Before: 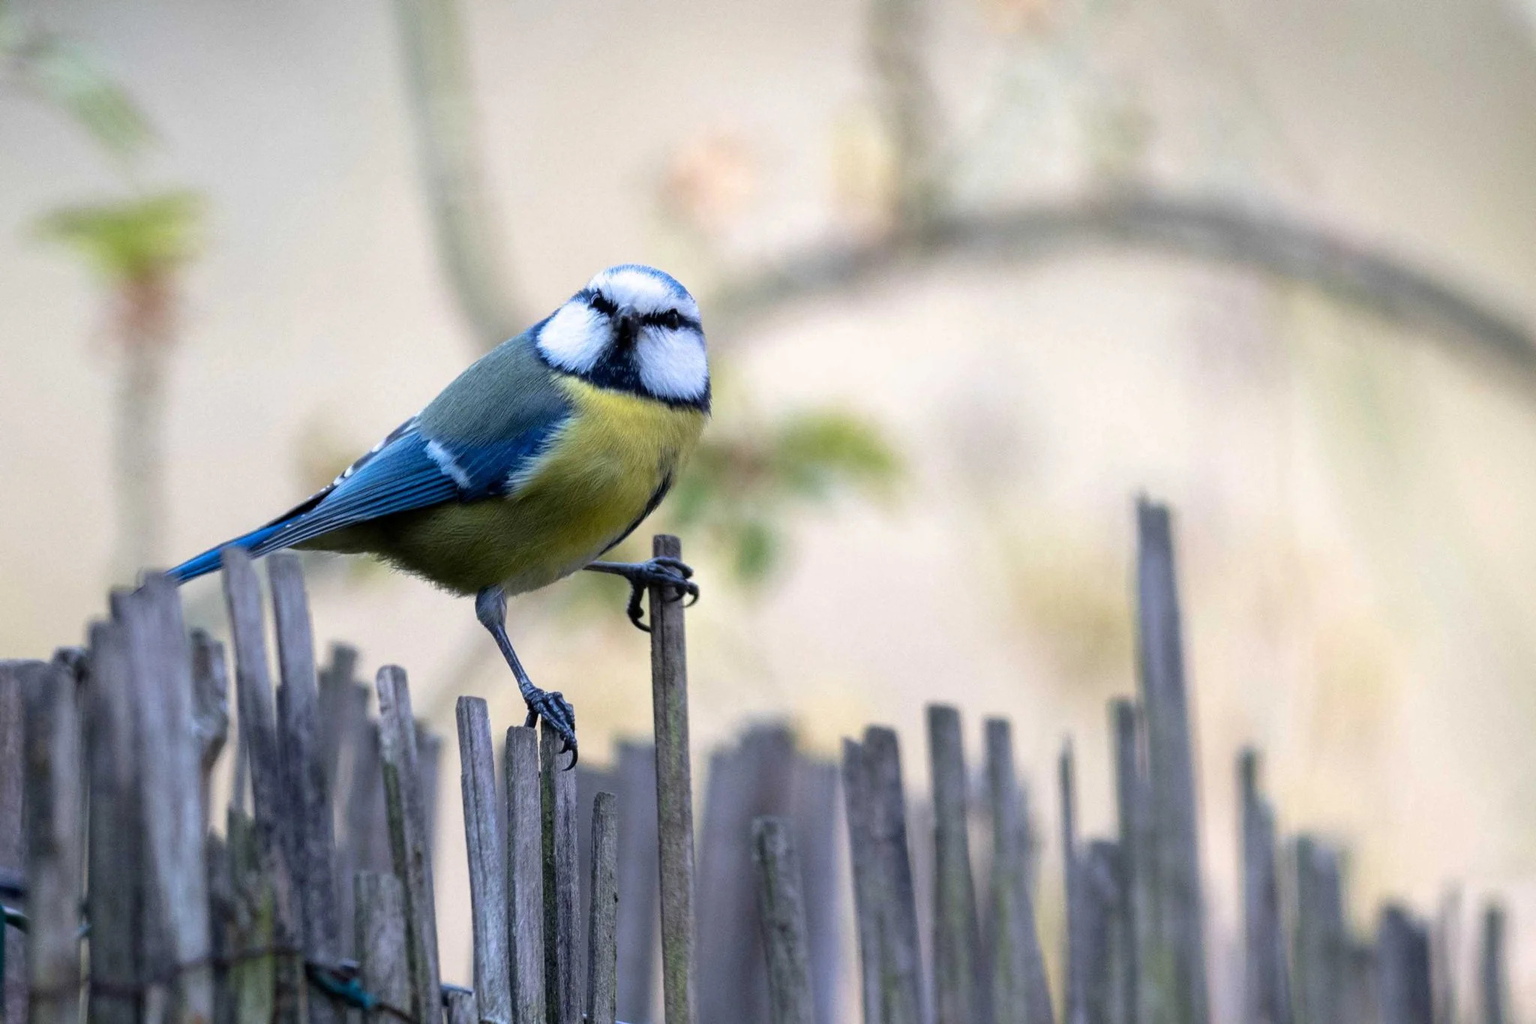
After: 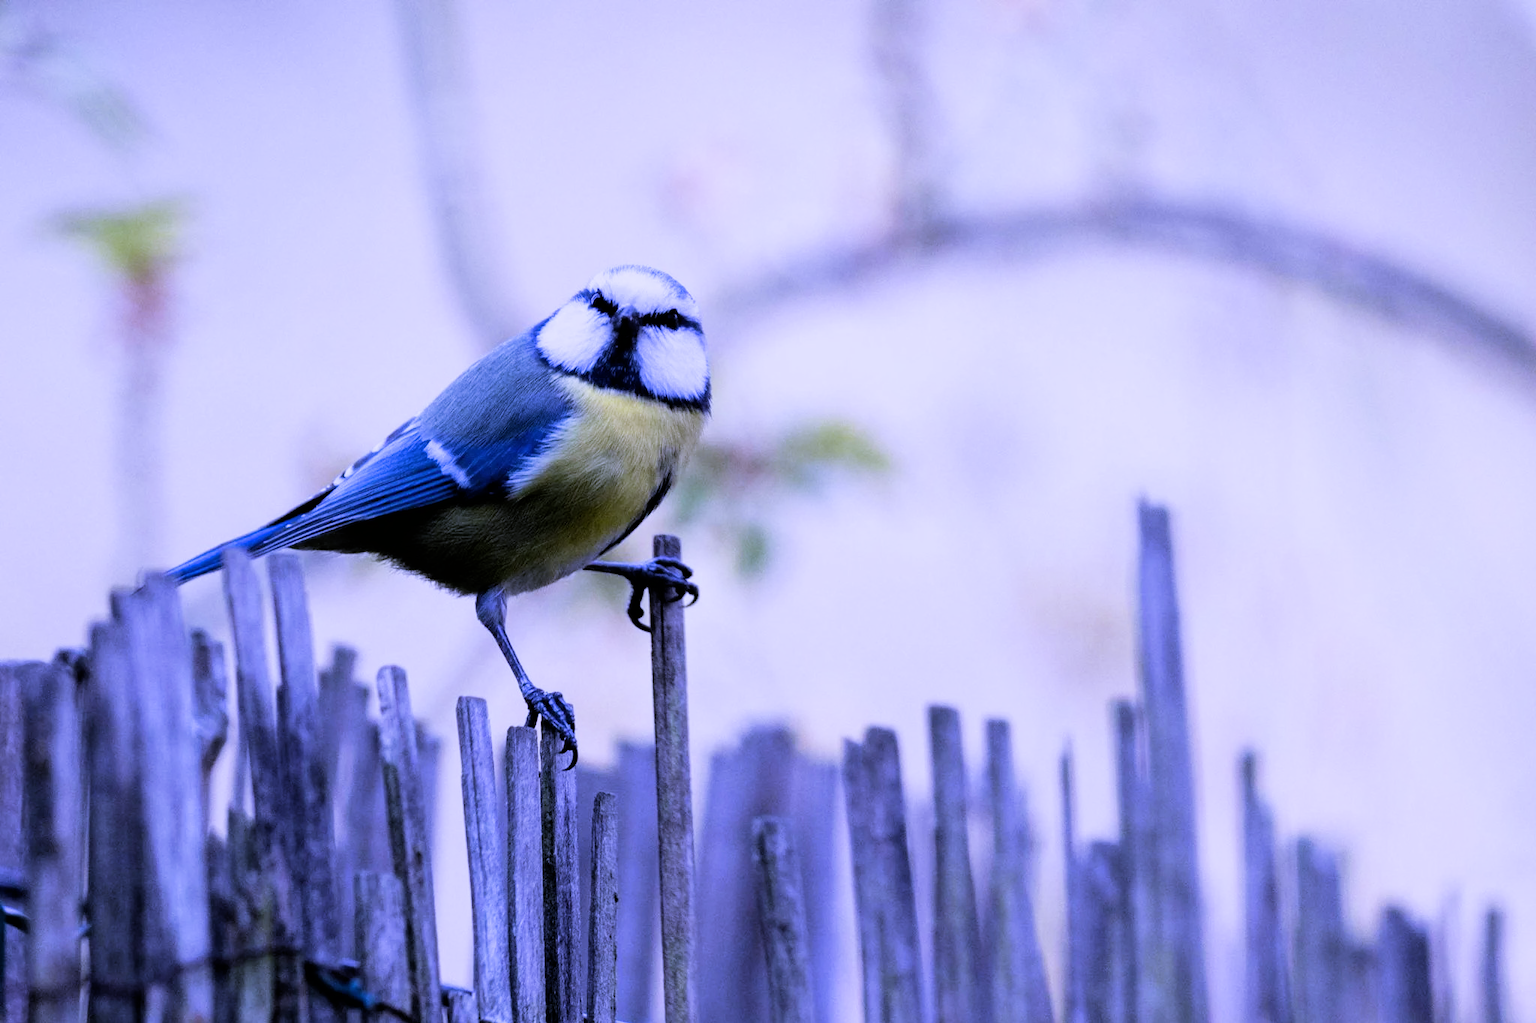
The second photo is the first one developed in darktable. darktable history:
white balance: red 0.98, blue 1.61
filmic rgb: black relative exposure -5 EV, white relative exposure 3.5 EV, hardness 3.19, contrast 1.4, highlights saturation mix -30%
